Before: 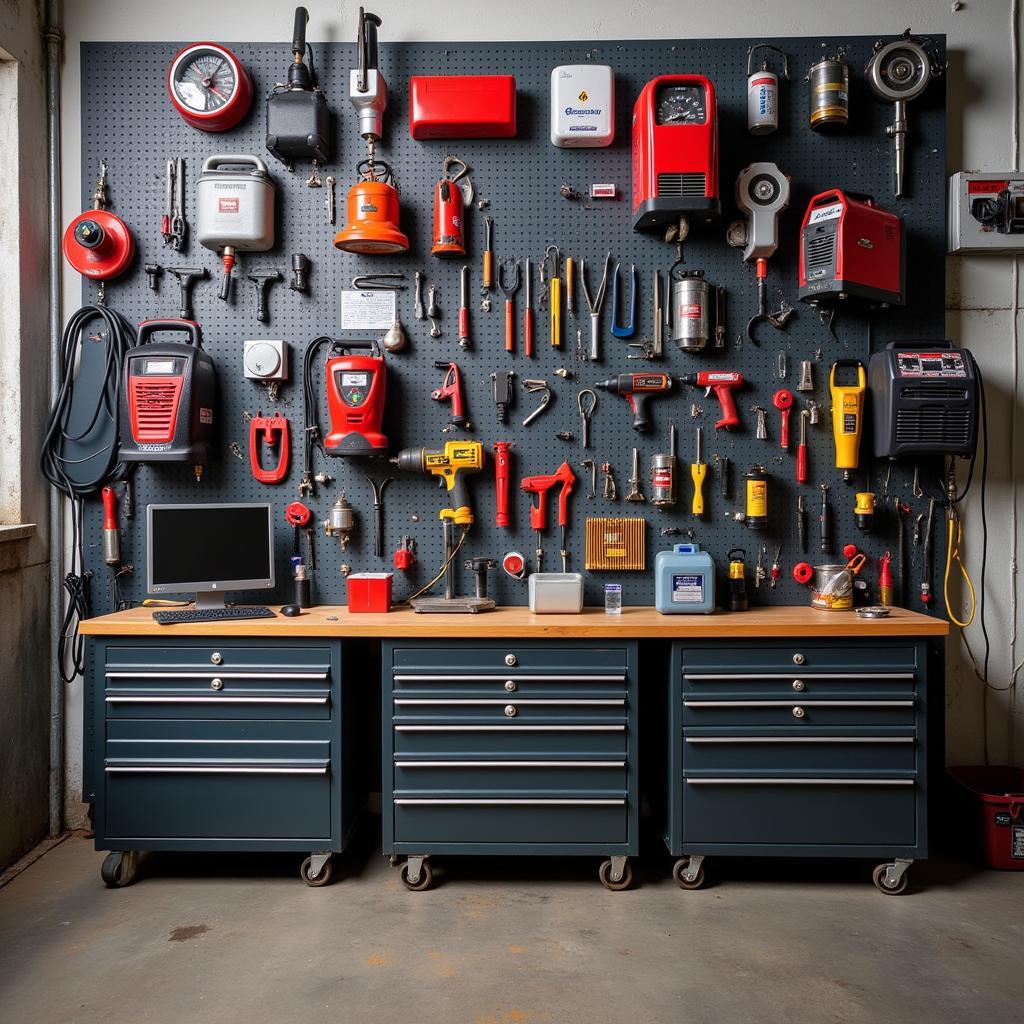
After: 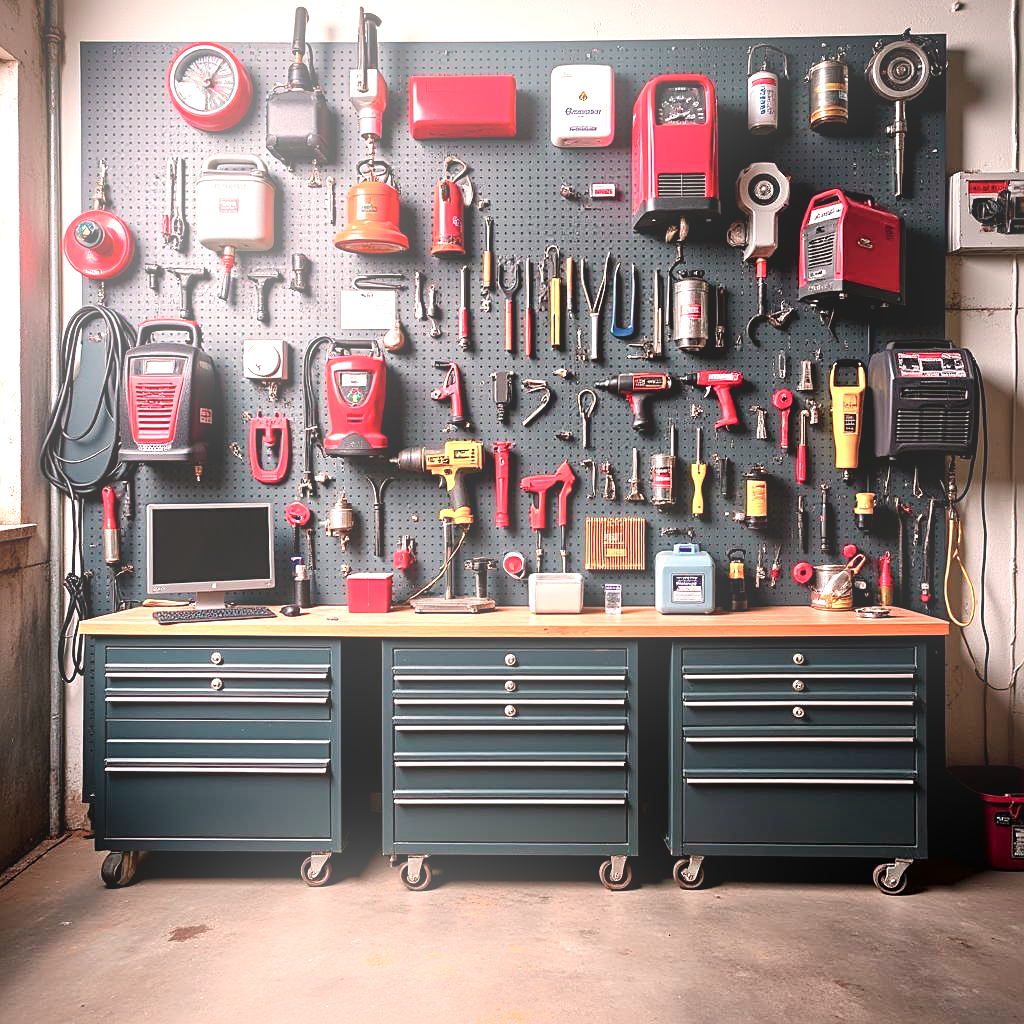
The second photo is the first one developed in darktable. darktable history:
sharpen: on, module defaults
exposure: exposure 0.6 EV, compensate highlight preservation false
tone equalizer: -8 EV -0.417 EV, -7 EV -0.389 EV, -6 EV -0.333 EV, -5 EV -0.222 EV, -3 EV 0.222 EV, -2 EV 0.333 EV, -1 EV 0.389 EV, +0 EV 0.417 EV, edges refinement/feathering 500, mask exposure compensation -1.57 EV, preserve details no
local contrast: mode bilateral grid, contrast 20, coarseness 50, detail 144%, midtone range 0.2
bloom: on, module defaults
color balance rgb: perceptual saturation grading › global saturation 20%, perceptual saturation grading › highlights -25%, perceptual saturation grading › shadows 25%
white balance: red 1.127, blue 0.943
color contrast: blue-yellow contrast 0.7
